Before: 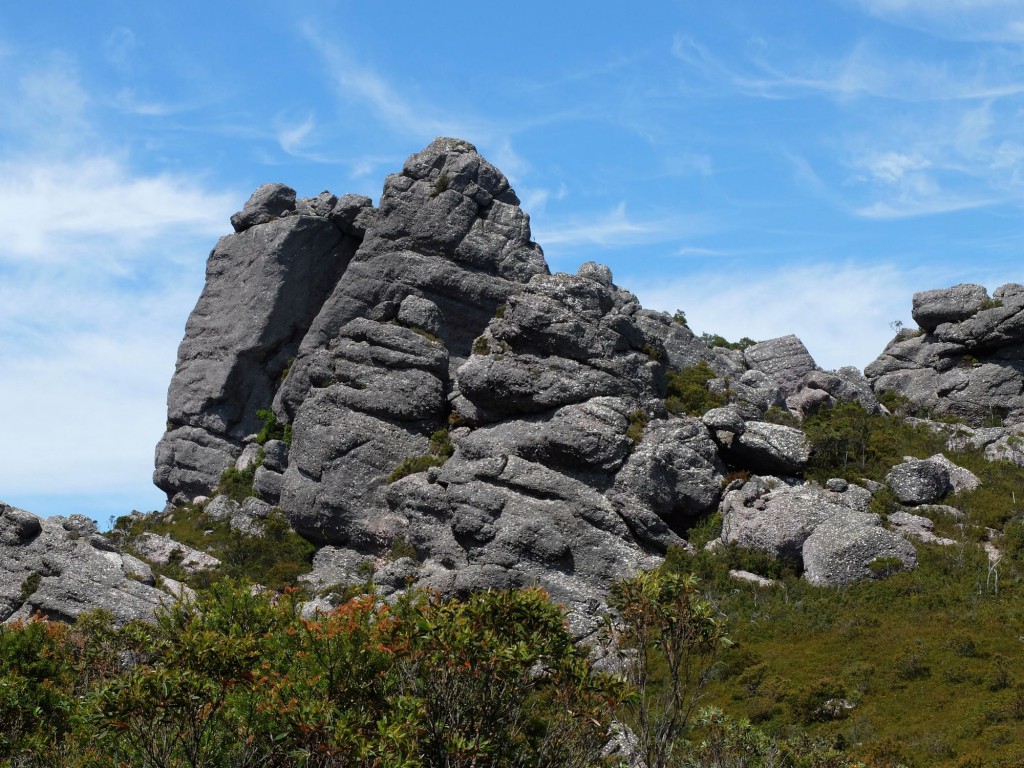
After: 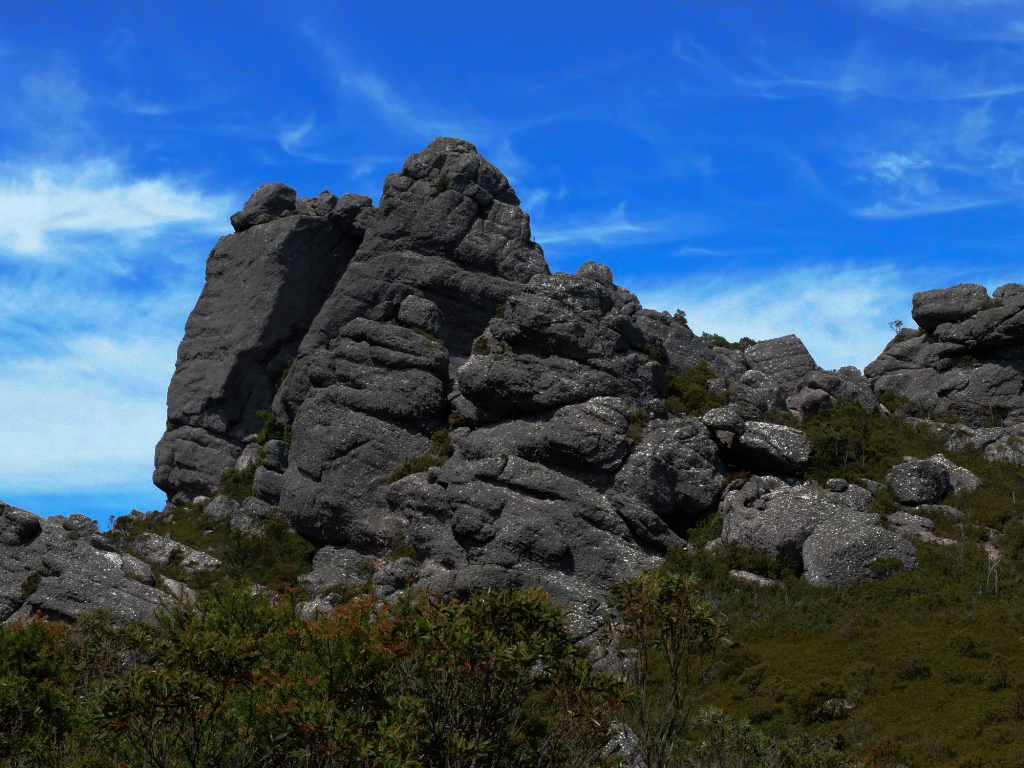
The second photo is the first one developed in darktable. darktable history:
base curve: curves: ch0 [(0, 0) (0.564, 0.291) (0.802, 0.731) (1, 1)], preserve colors none
